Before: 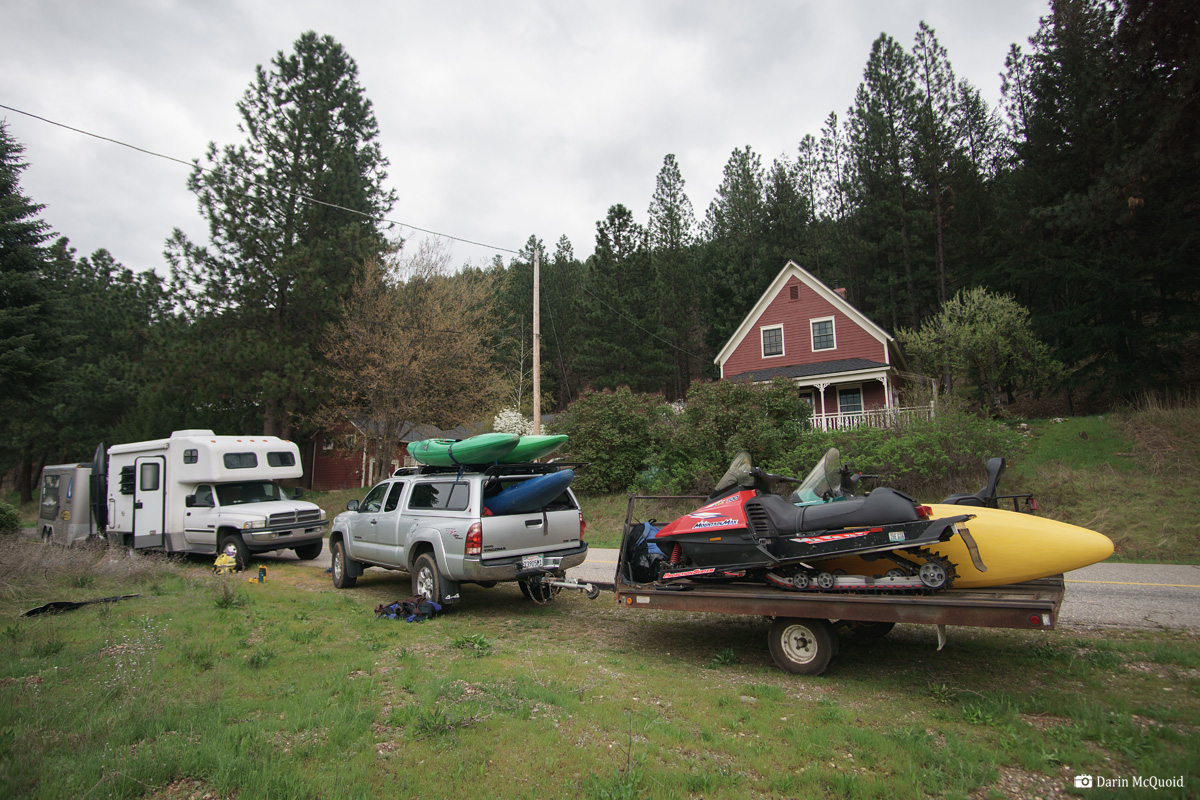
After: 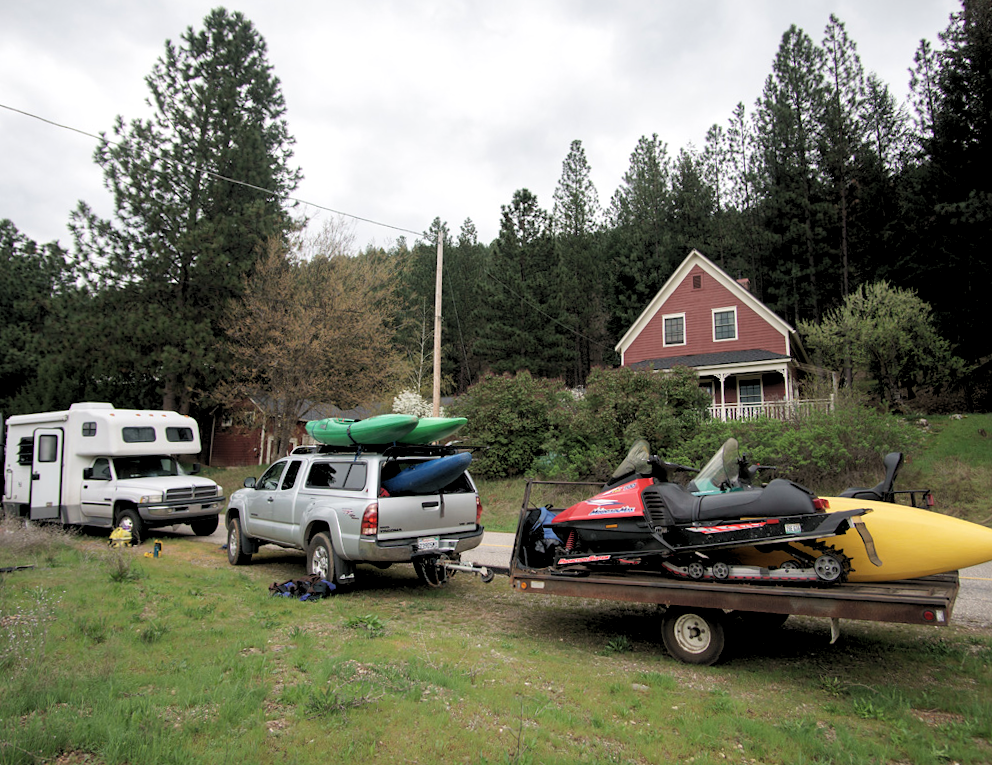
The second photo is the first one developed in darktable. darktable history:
rotate and perspective: rotation 1.57°, crop left 0.018, crop right 0.982, crop top 0.039, crop bottom 0.961
crop: left 7.598%, right 7.873%
tone equalizer: -8 EV -0.55 EV
rgb levels: levels [[0.013, 0.434, 0.89], [0, 0.5, 1], [0, 0.5, 1]]
